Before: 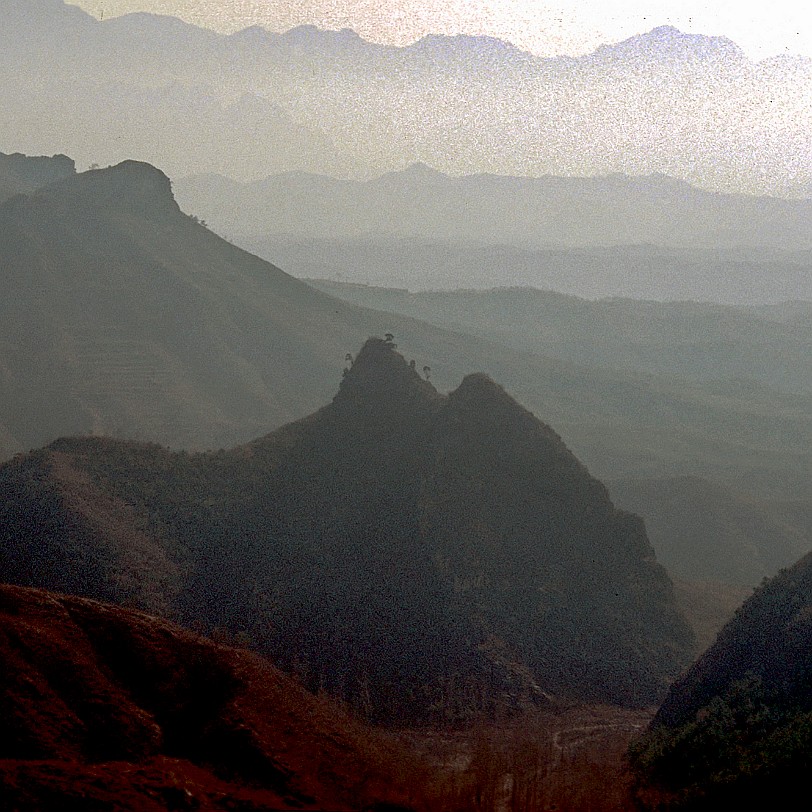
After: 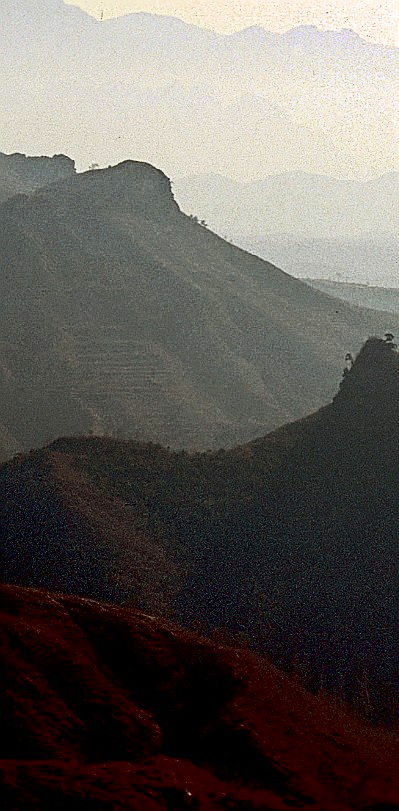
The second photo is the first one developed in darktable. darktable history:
contrast brightness saturation: contrast 0.4, brightness 0.1, saturation 0.21
crop and rotate: left 0%, top 0%, right 50.845%
sharpen: on, module defaults
